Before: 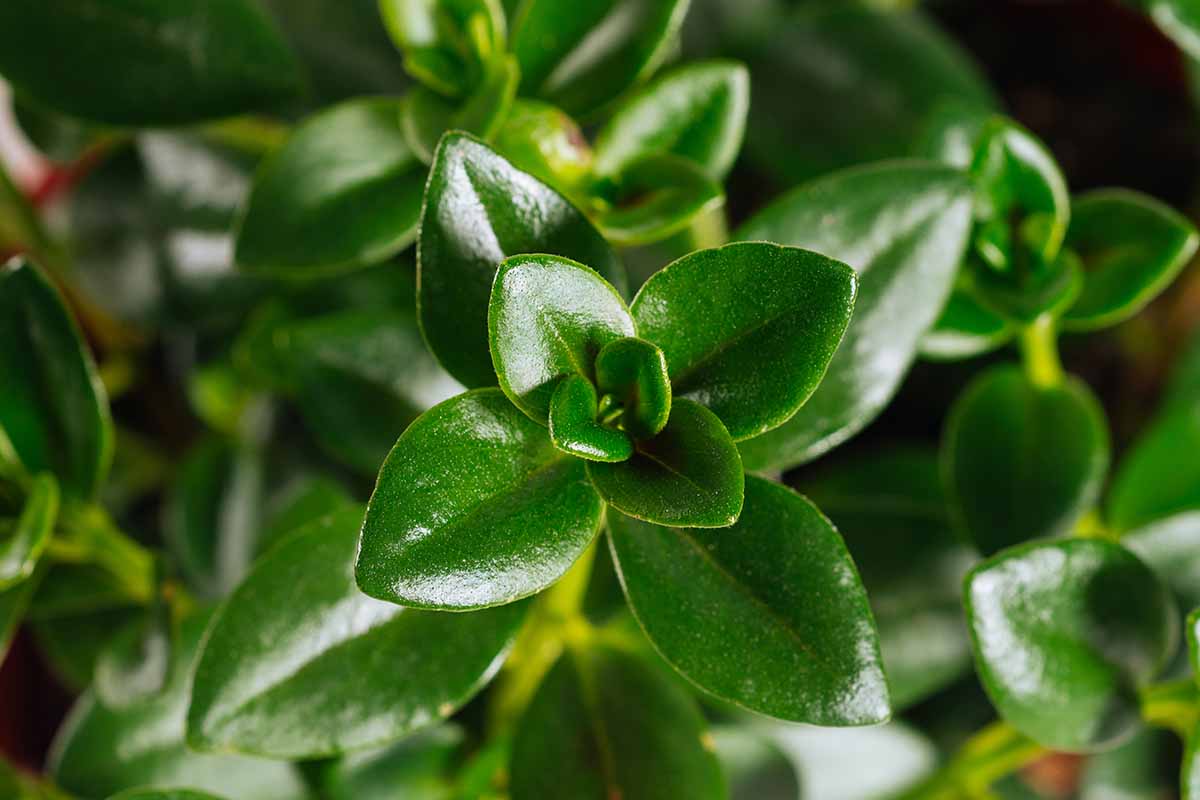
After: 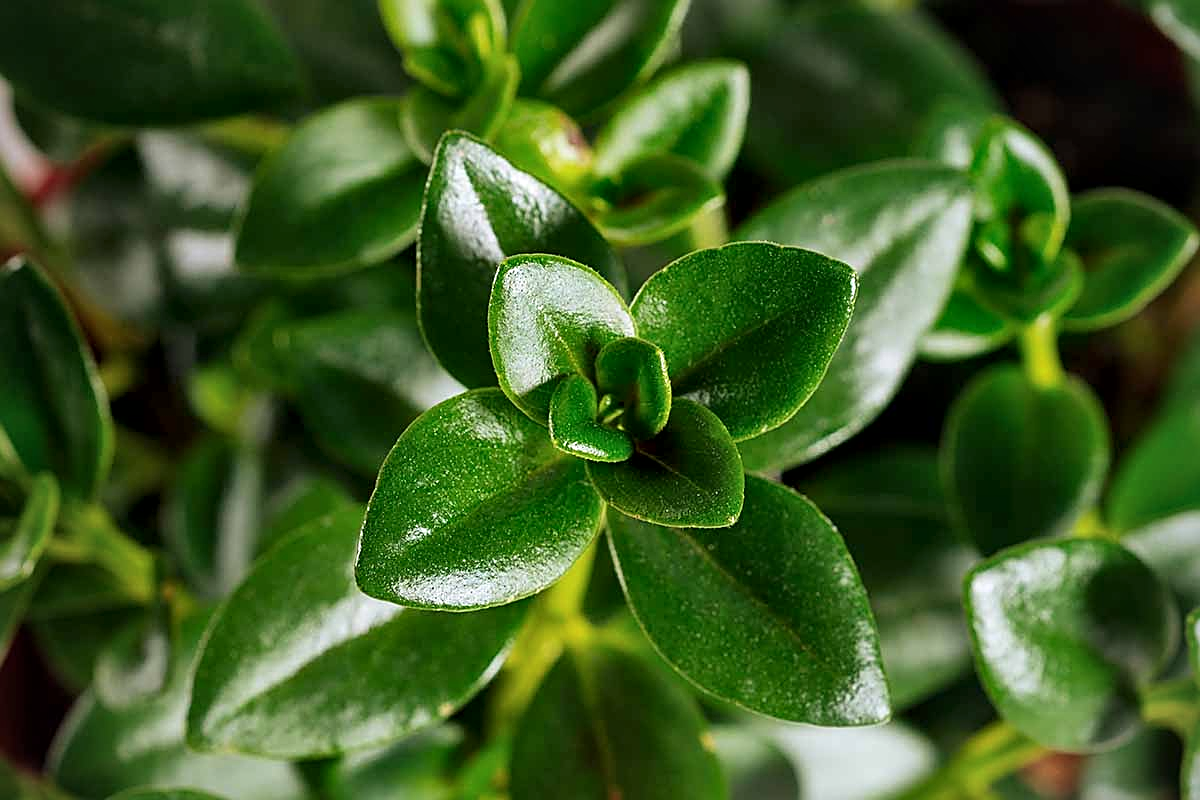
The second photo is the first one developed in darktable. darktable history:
local contrast: mode bilateral grid, contrast 21, coarseness 50, detail 139%, midtone range 0.2
vignetting: fall-off radius 61.13%, brightness -0.415, saturation -0.292
sharpen: amount 0.592
